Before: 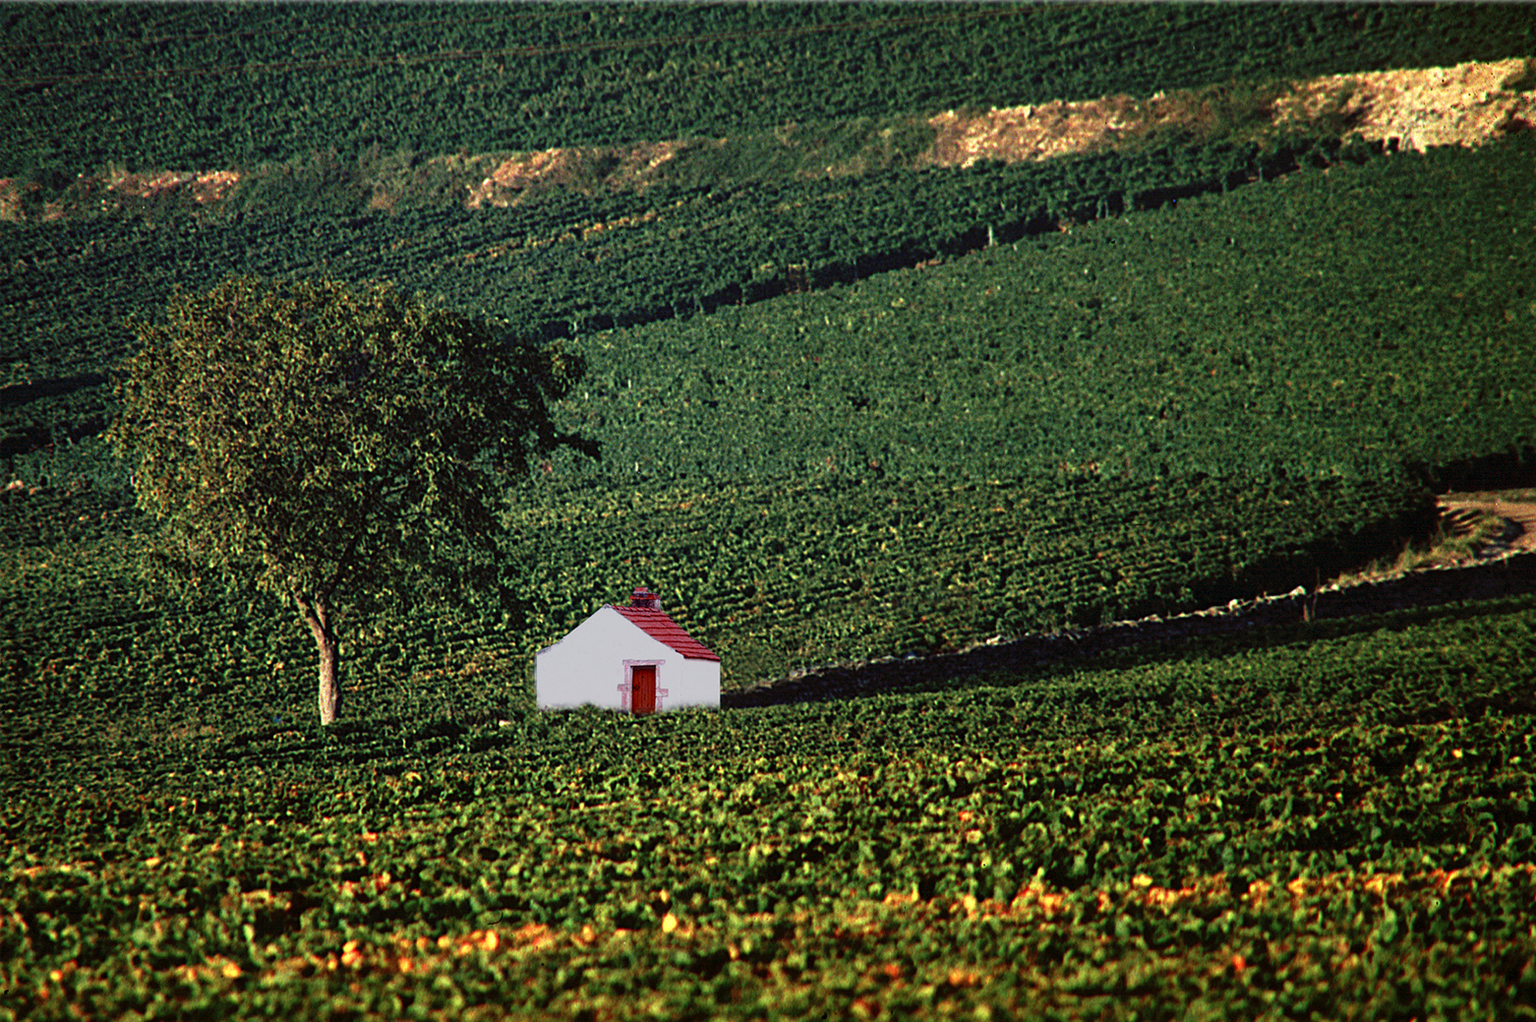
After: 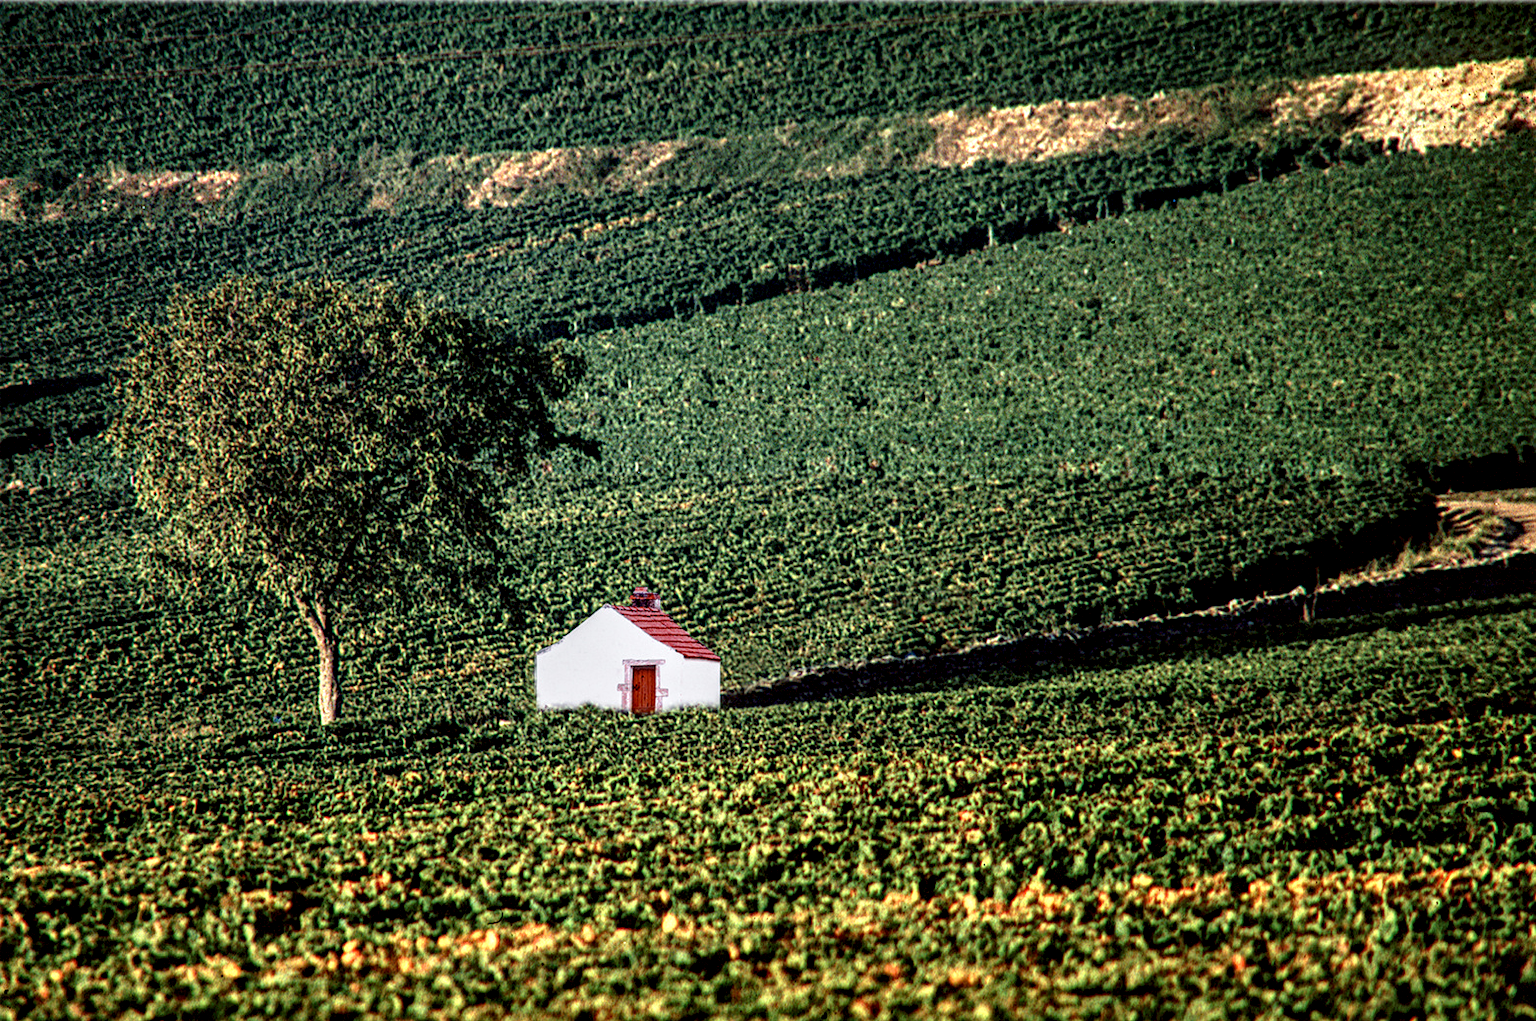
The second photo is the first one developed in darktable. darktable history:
local contrast: highlights 16%, detail 187%
